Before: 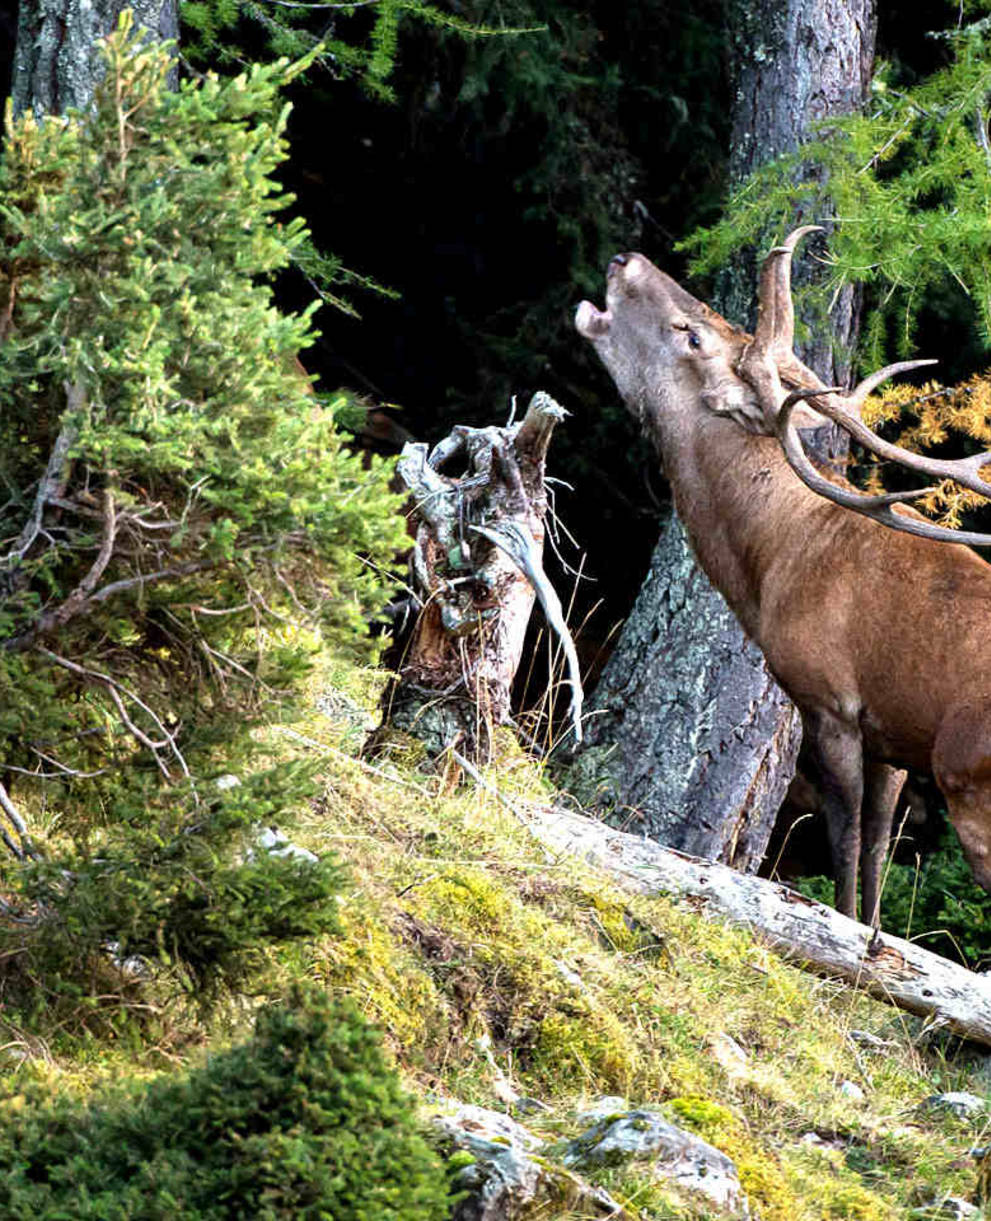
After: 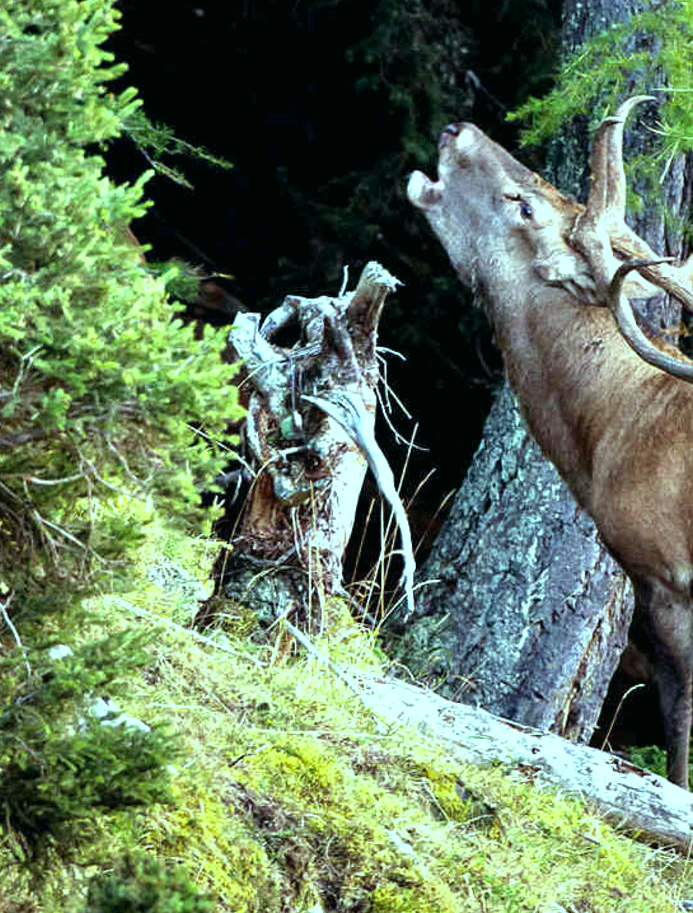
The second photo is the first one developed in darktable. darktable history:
color balance: mode lift, gamma, gain (sRGB), lift [0.997, 0.979, 1.021, 1.011], gamma [1, 1.084, 0.916, 0.998], gain [1, 0.87, 1.13, 1.101], contrast 4.55%, contrast fulcrum 38.24%, output saturation 104.09%
crop and rotate: left 17.046%, top 10.659%, right 12.989%, bottom 14.553%
